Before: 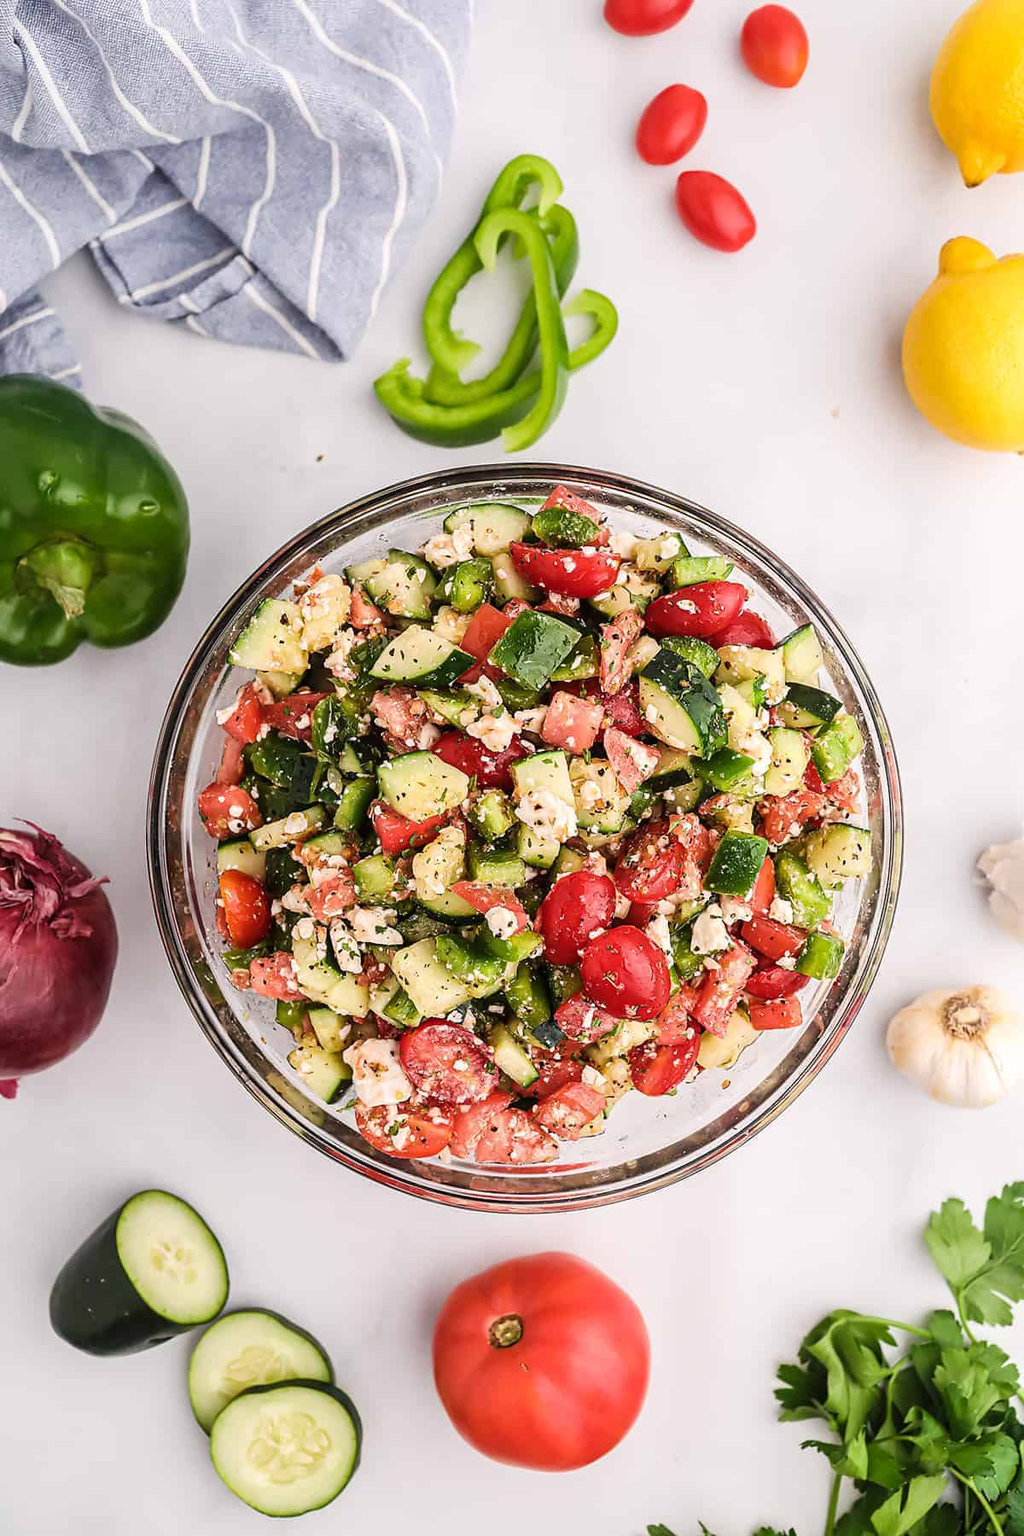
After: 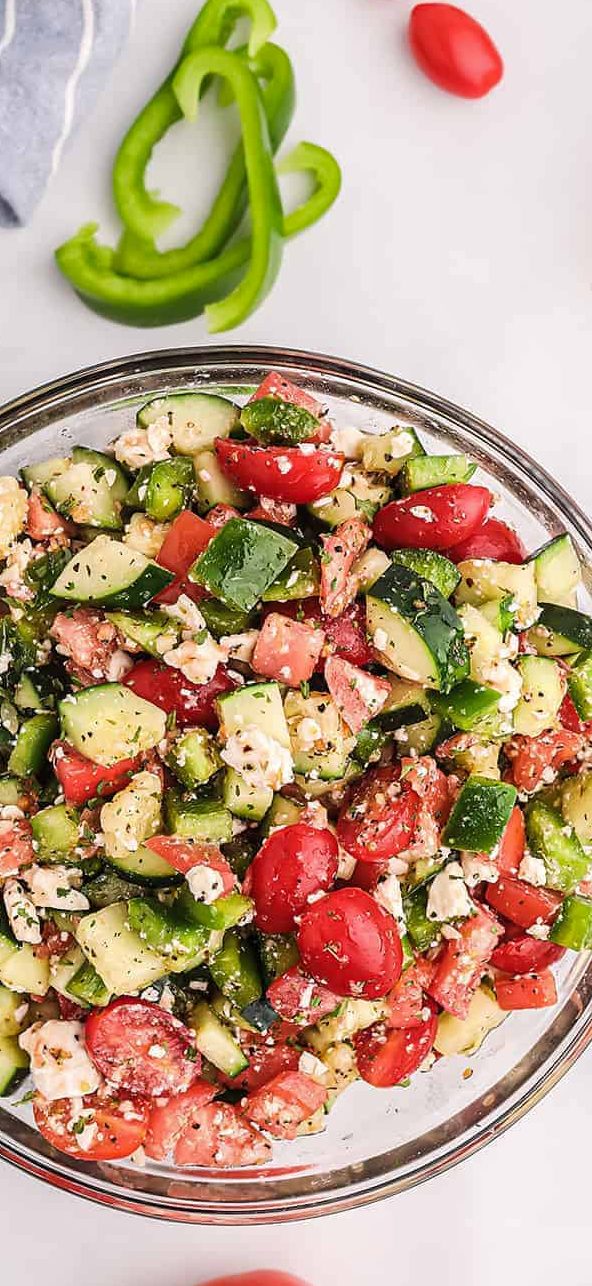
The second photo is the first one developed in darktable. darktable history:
shadows and highlights: shadows 25.09, highlights -23.33
crop: left 31.971%, top 10.991%, right 18.663%, bottom 17.532%
